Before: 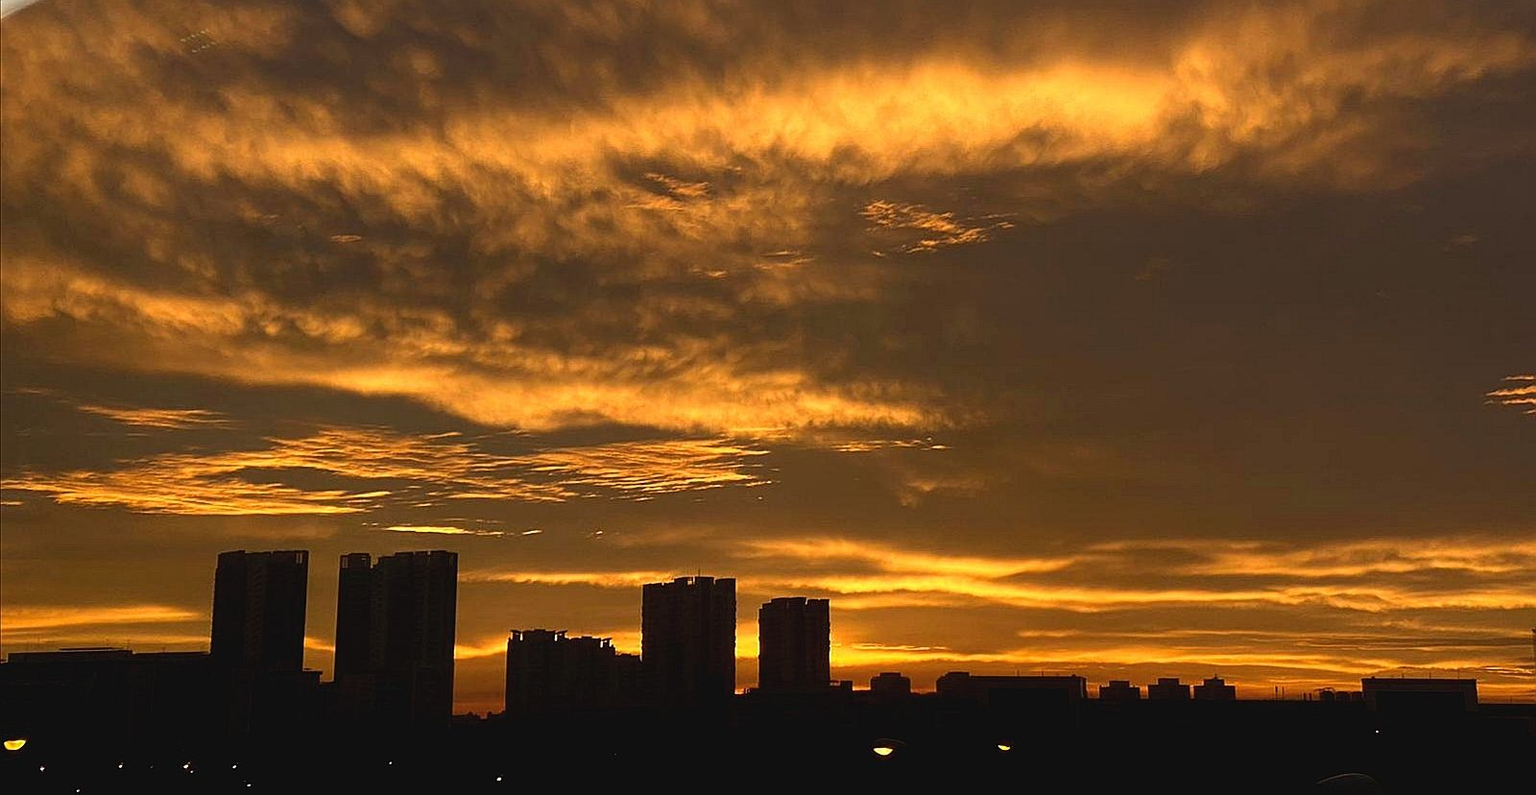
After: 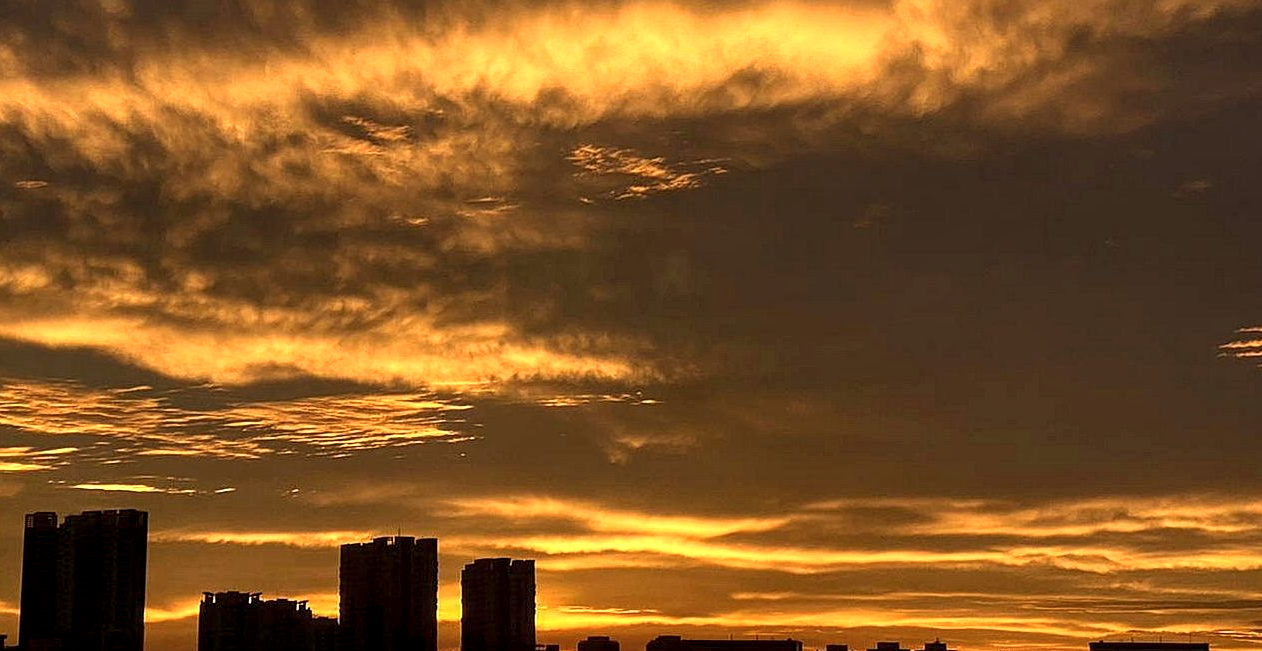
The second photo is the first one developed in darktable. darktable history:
local contrast: detail 135%, midtone range 0.749
crop and rotate: left 20.569%, top 7.747%, right 0.501%, bottom 13.615%
